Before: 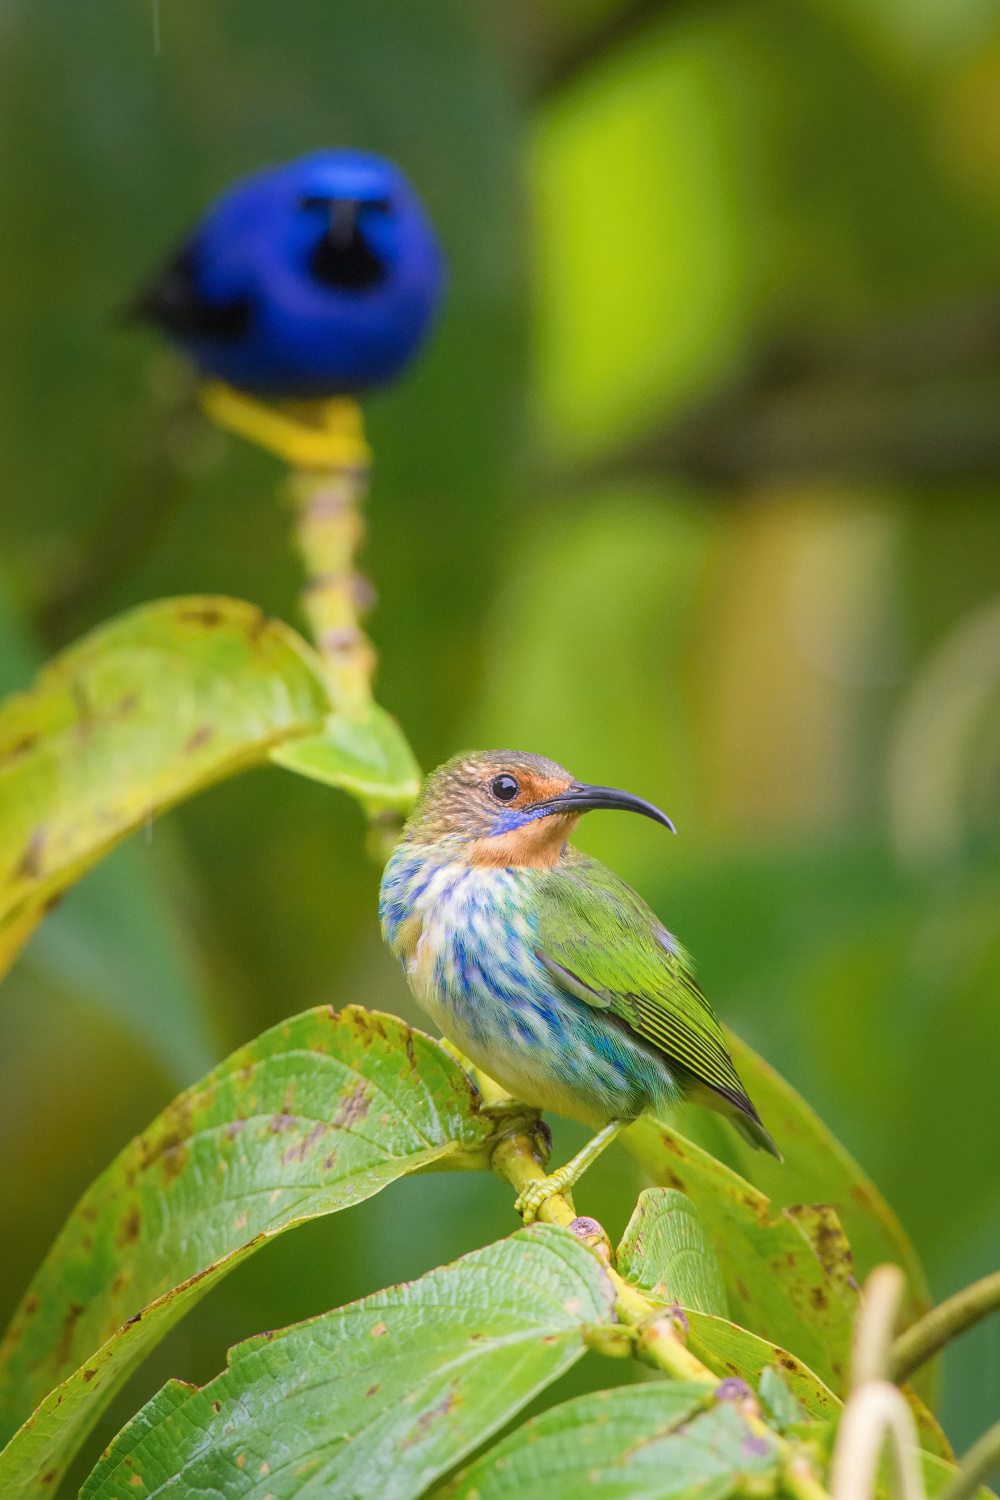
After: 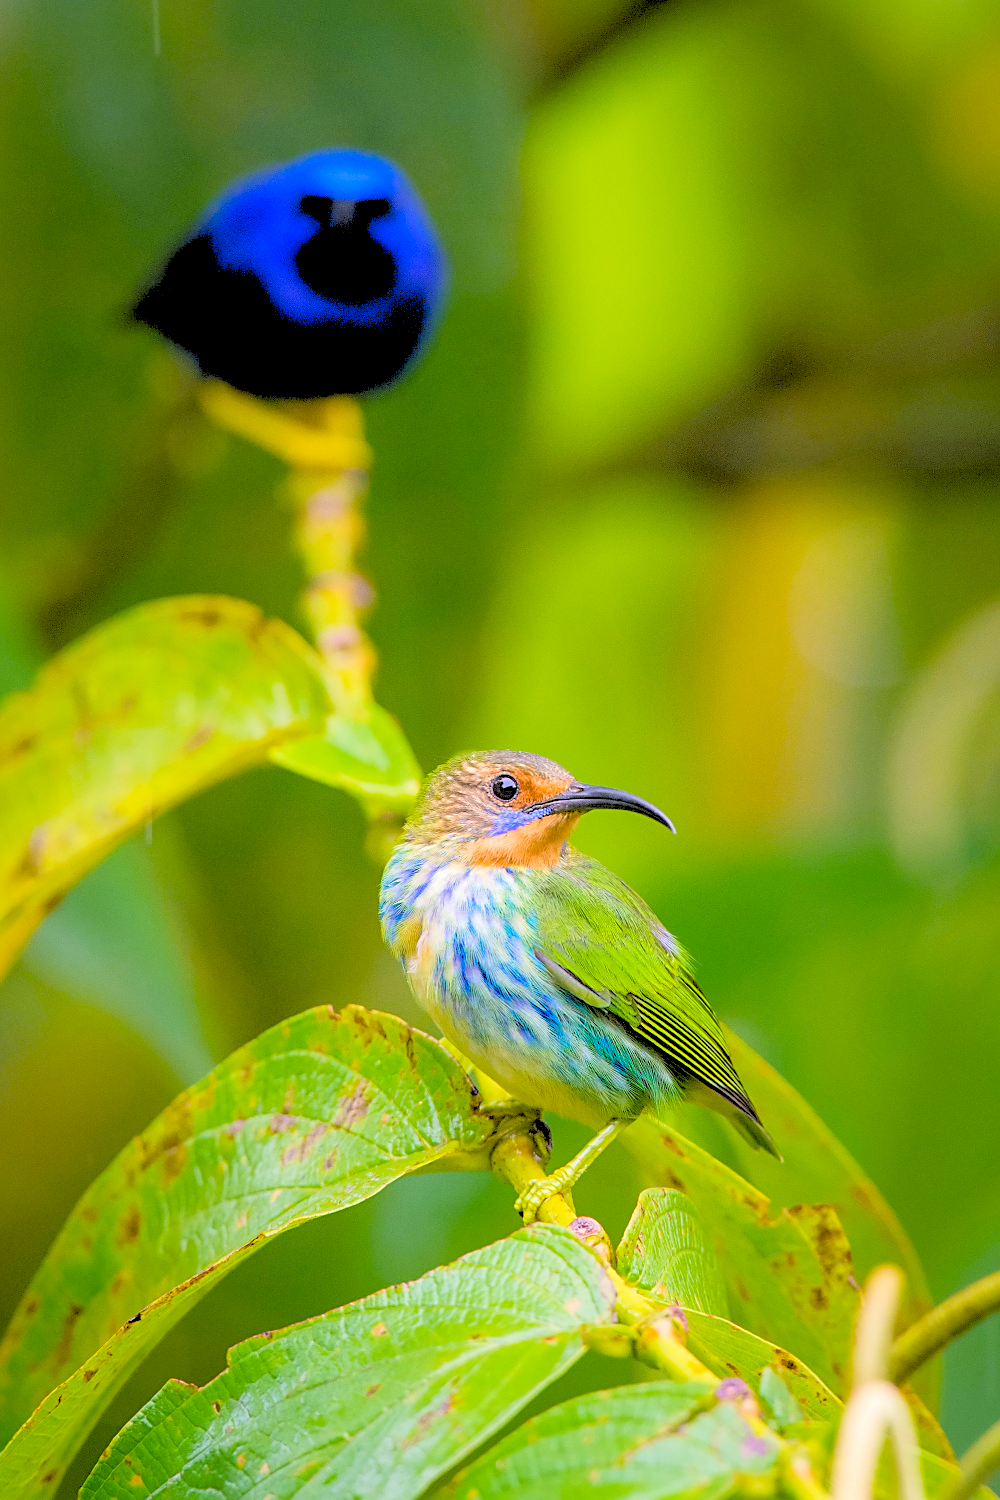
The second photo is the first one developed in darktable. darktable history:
color balance rgb: perceptual saturation grading › global saturation 25%, global vibrance 20%
sharpen: on, module defaults
rgb levels: levels [[0.027, 0.429, 0.996], [0, 0.5, 1], [0, 0.5, 1]]
